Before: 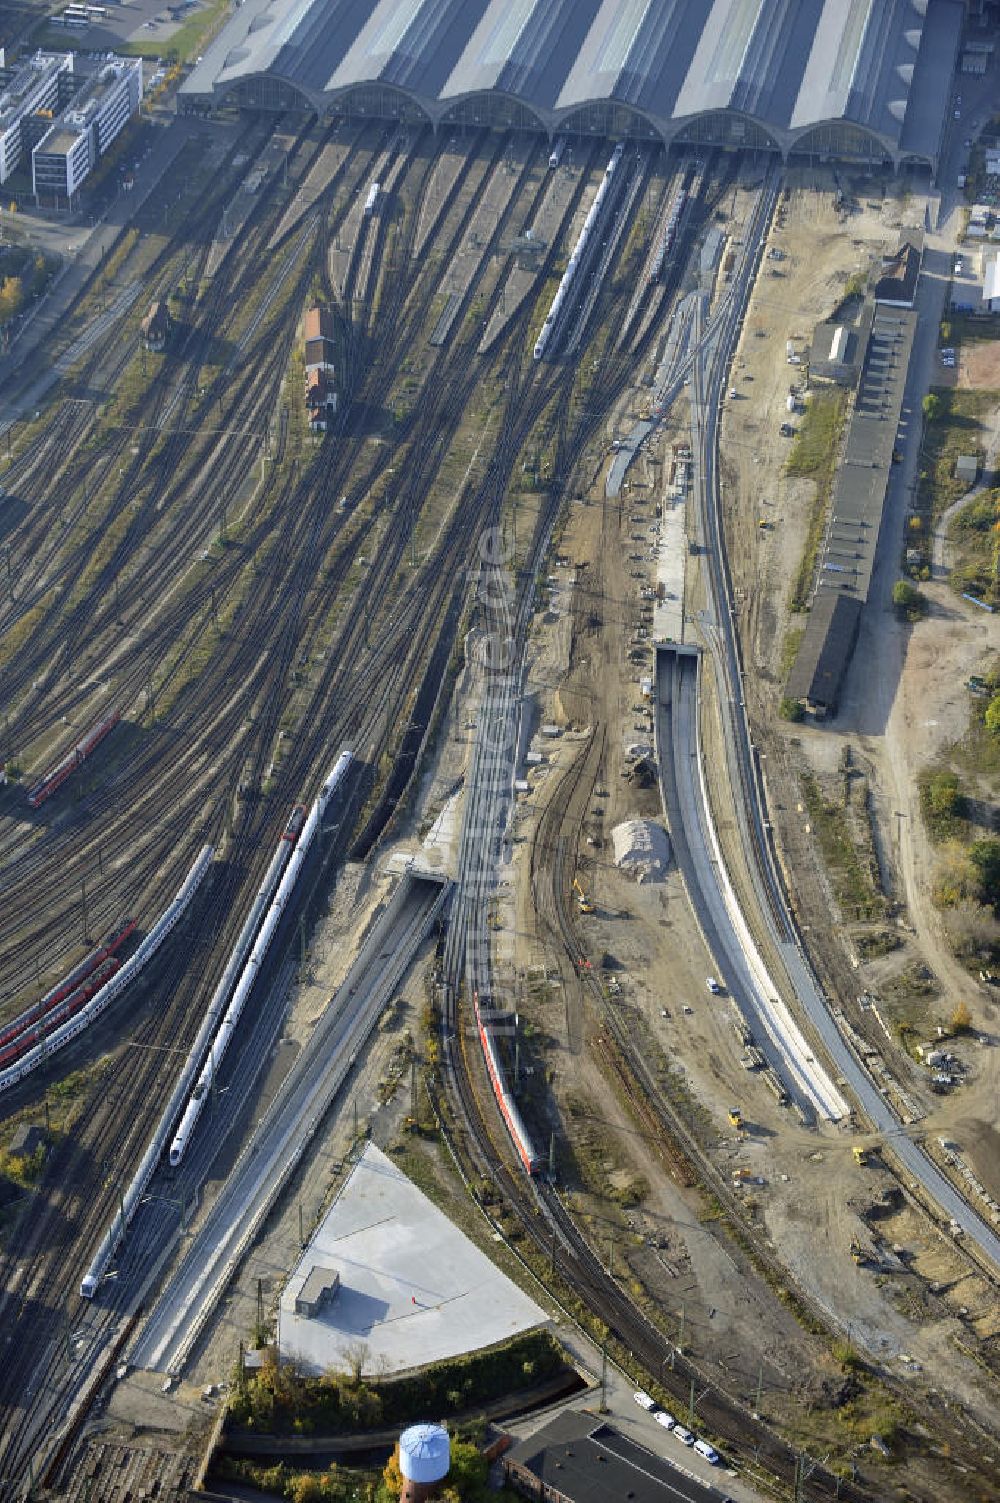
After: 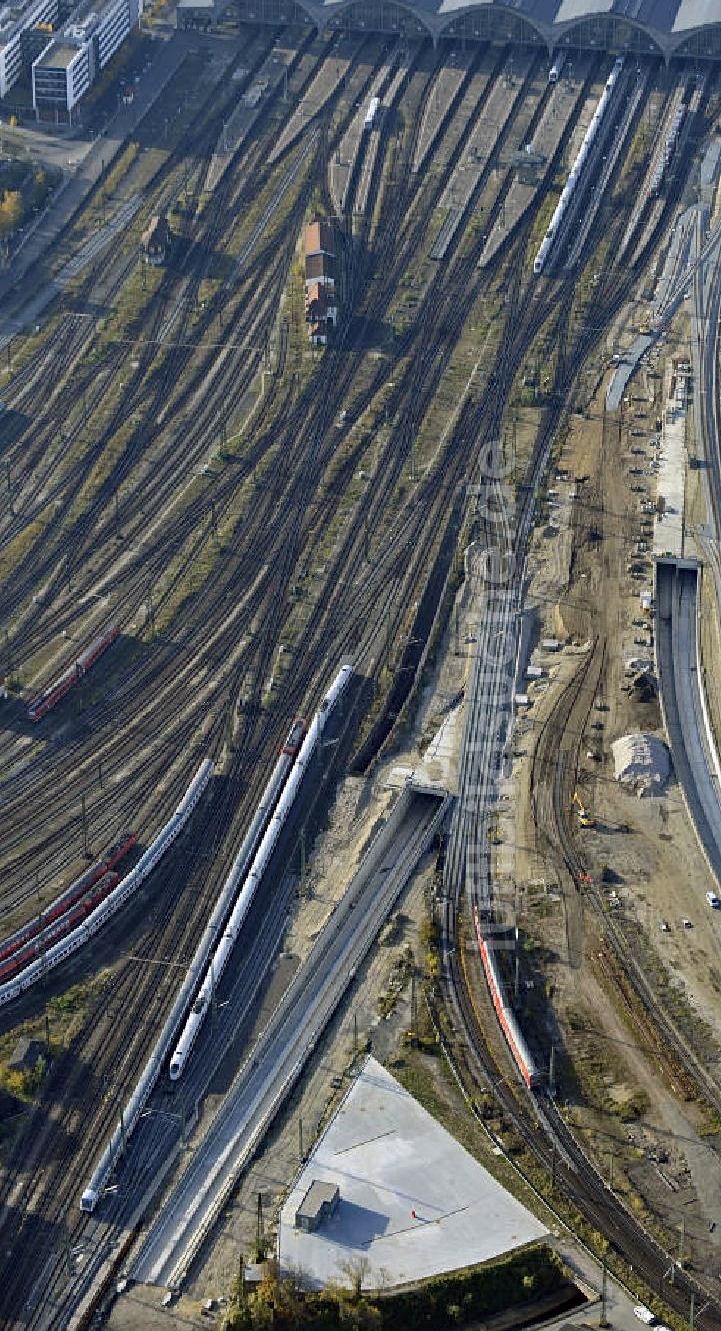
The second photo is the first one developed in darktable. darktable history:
sharpen: amount 0.212
local contrast: mode bilateral grid, contrast 20, coarseness 51, detail 119%, midtone range 0.2
crop: top 5.786%, right 27.883%, bottom 5.646%
haze removal: compatibility mode true, adaptive false
exposure: exposure -0.114 EV, compensate highlight preservation false
